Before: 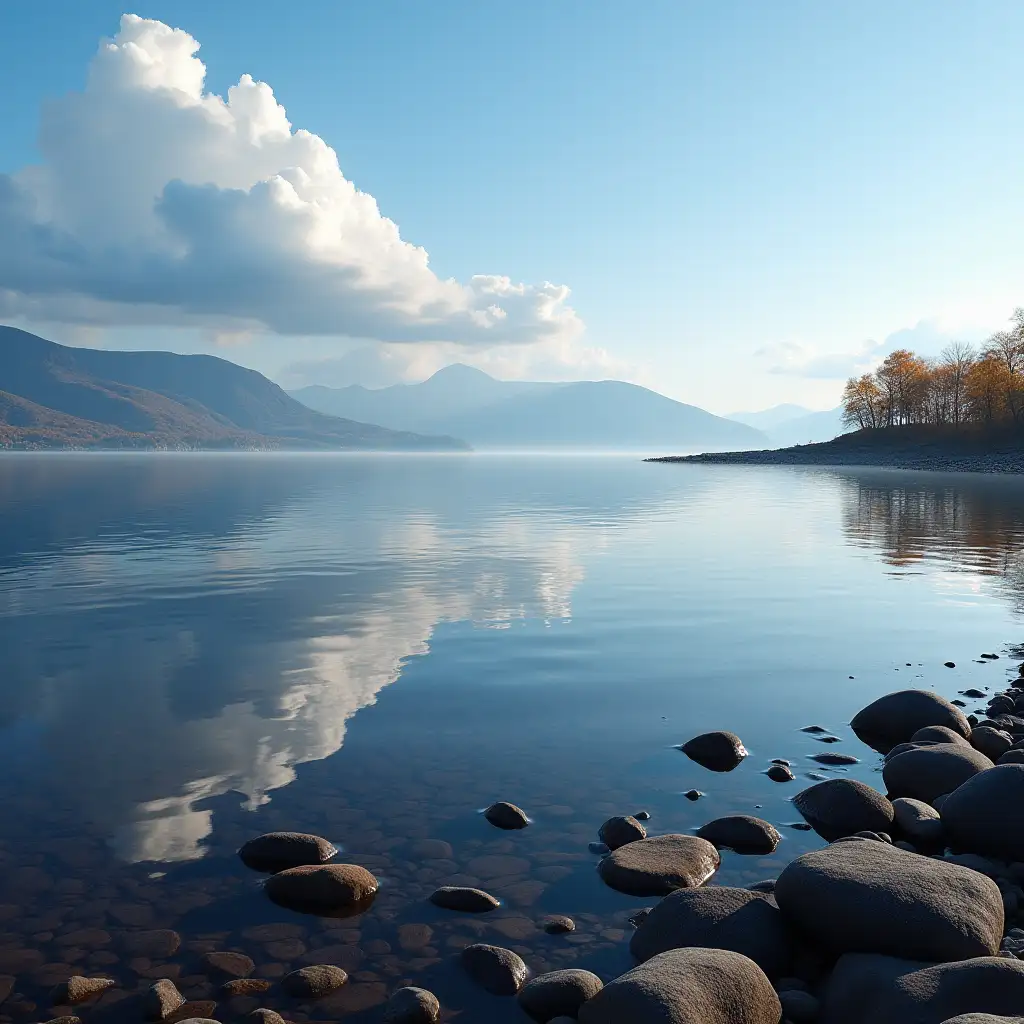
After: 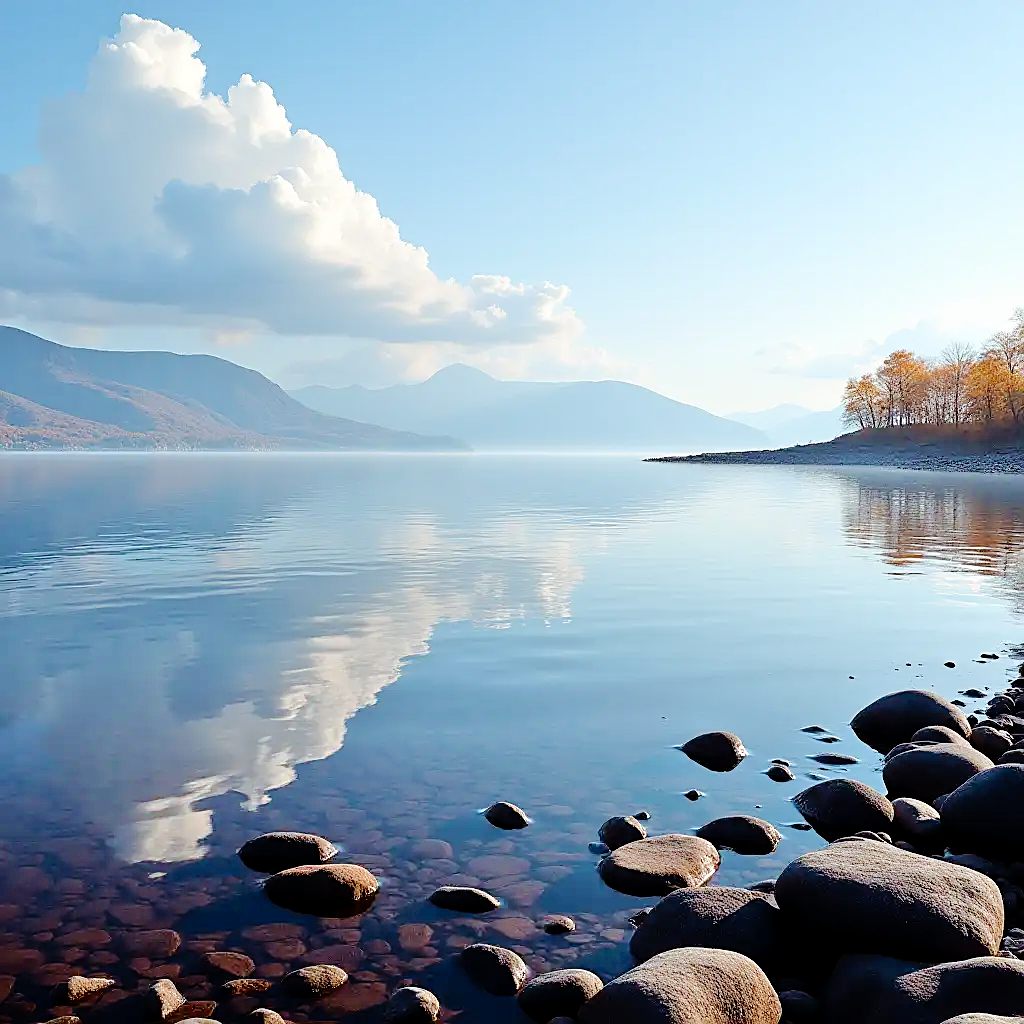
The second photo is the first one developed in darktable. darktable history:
color balance rgb: shadows lift › chroma 9.679%, shadows lift › hue 46.4°, global offset › luminance -0.296%, global offset › hue 260.34°, perceptual saturation grading › global saturation 0.773%
tone equalizer: -7 EV 0.157 EV, -6 EV 0.607 EV, -5 EV 1.15 EV, -4 EV 1.3 EV, -3 EV 1.12 EV, -2 EV 0.6 EV, -1 EV 0.145 EV, mask exposure compensation -0.487 EV
tone curve: curves: ch0 [(0, 0) (0.003, 0.001) (0.011, 0.008) (0.025, 0.015) (0.044, 0.025) (0.069, 0.037) (0.1, 0.056) (0.136, 0.091) (0.177, 0.157) (0.224, 0.231) (0.277, 0.319) (0.335, 0.4) (0.399, 0.493) (0.468, 0.571) (0.543, 0.645) (0.623, 0.706) (0.709, 0.77) (0.801, 0.838) (0.898, 0.918) (1, 1)], preserve colors none
shadows and highlights: shadows -28.65, highlights 30.41
sharpen: on, module defaults
velvia: on, module defaults
